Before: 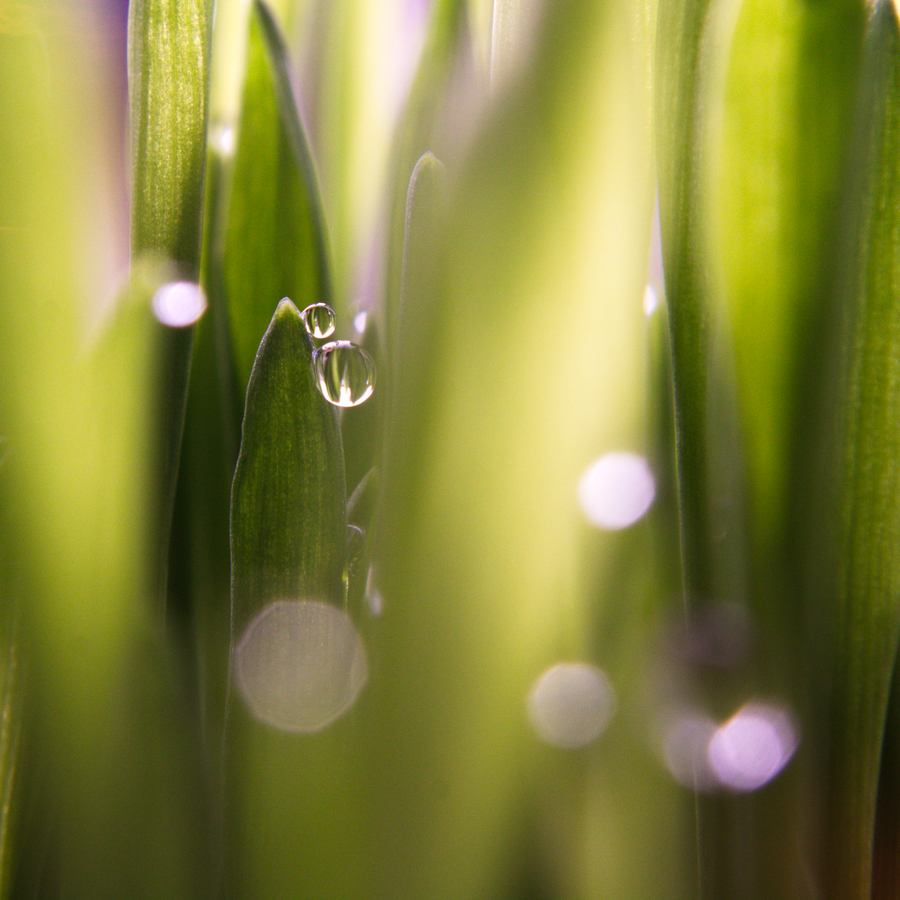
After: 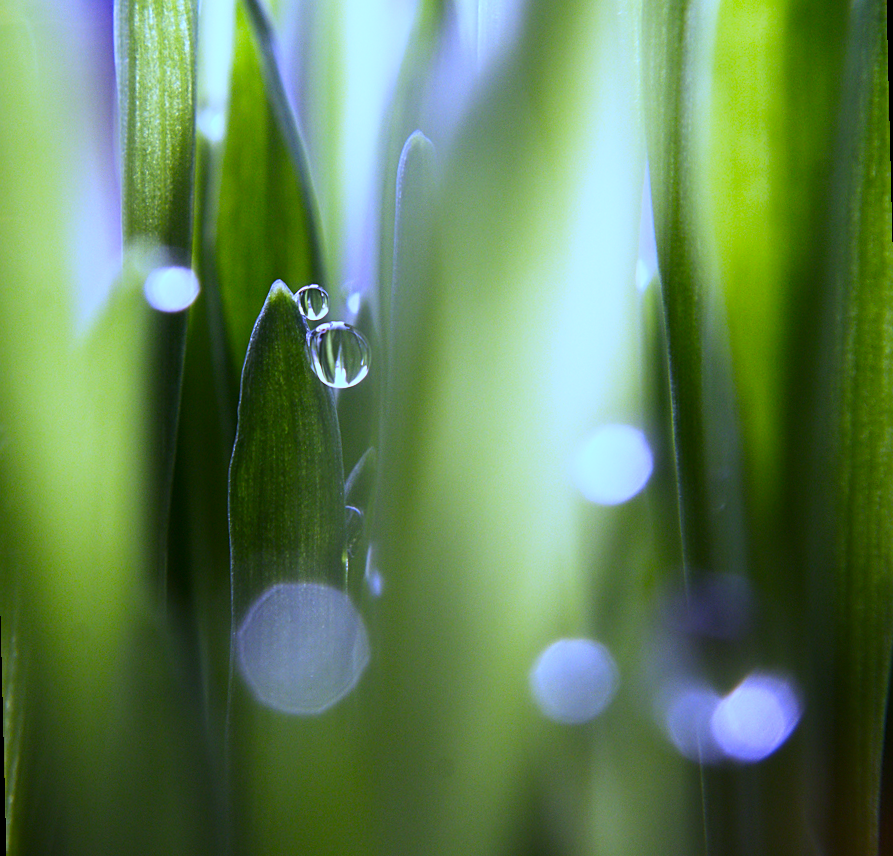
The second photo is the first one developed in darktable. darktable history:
white balance: red 0.766, blue 1.537
rotate and perspective: rotation -1.42°, crop left 0.016, crop right 0.984, crop top 0.035, crop bottom 0.965
haze removal: strength -0.05
contrast brightness saturation: contrast 0.15, brightness -0.01, saturation 0.1
sharpen: on, module defaults
